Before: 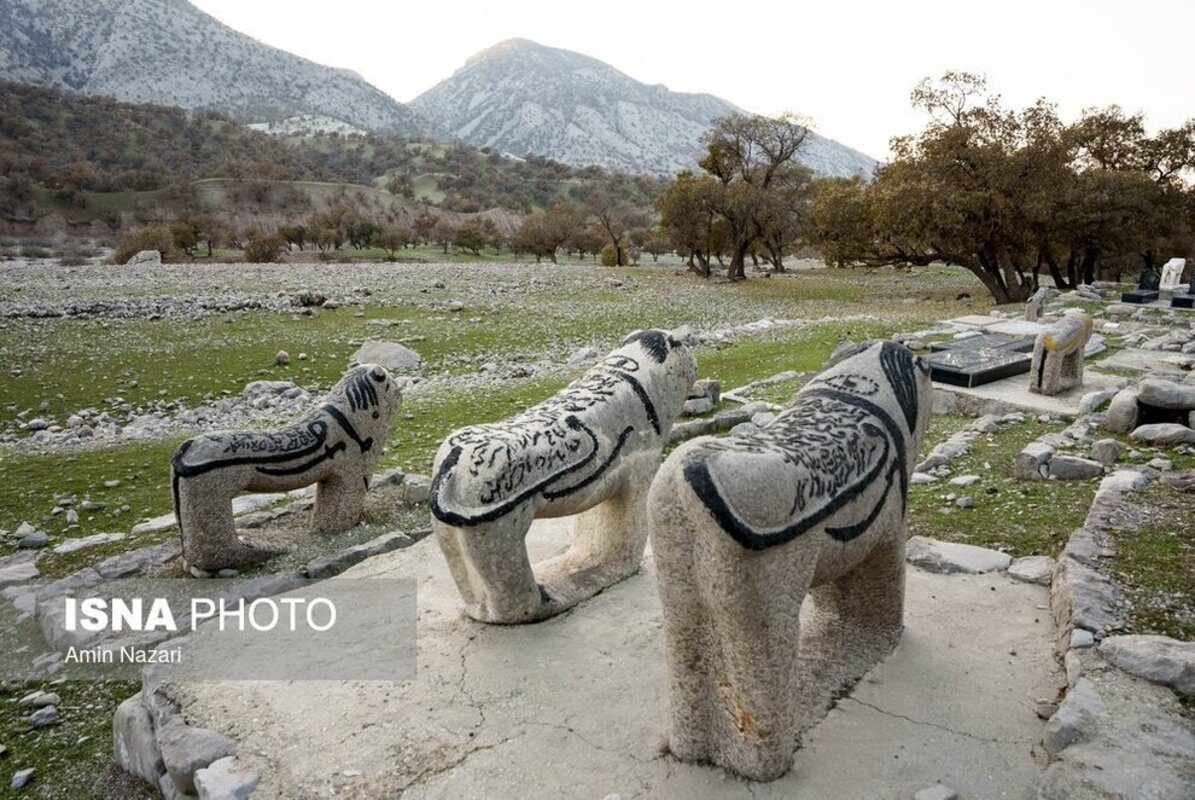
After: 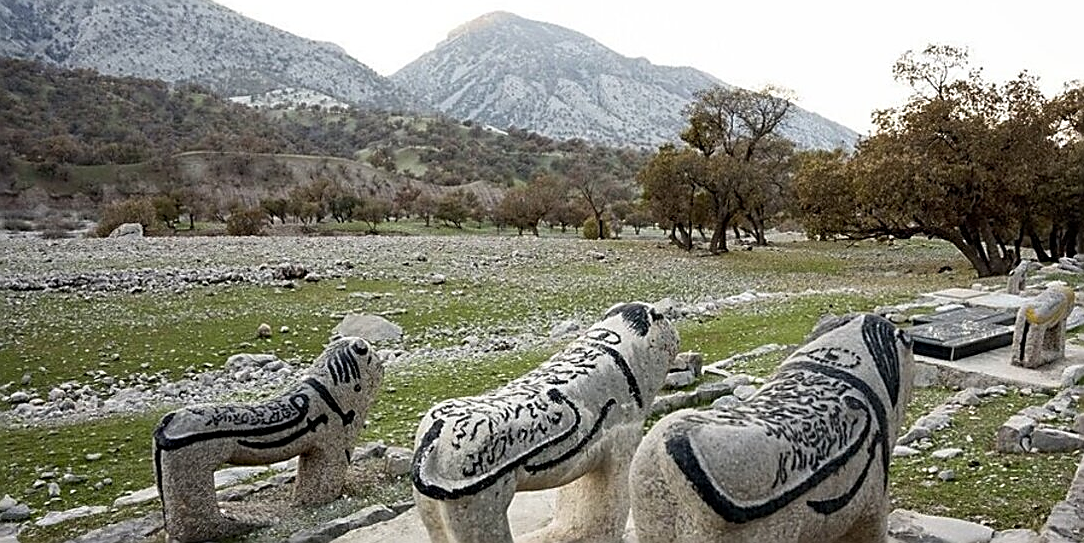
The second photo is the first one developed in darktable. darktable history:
crop: left 1.509%, top 3.385%, right 7.75%, bottom 28.438%
sharpen: amount 1.011
